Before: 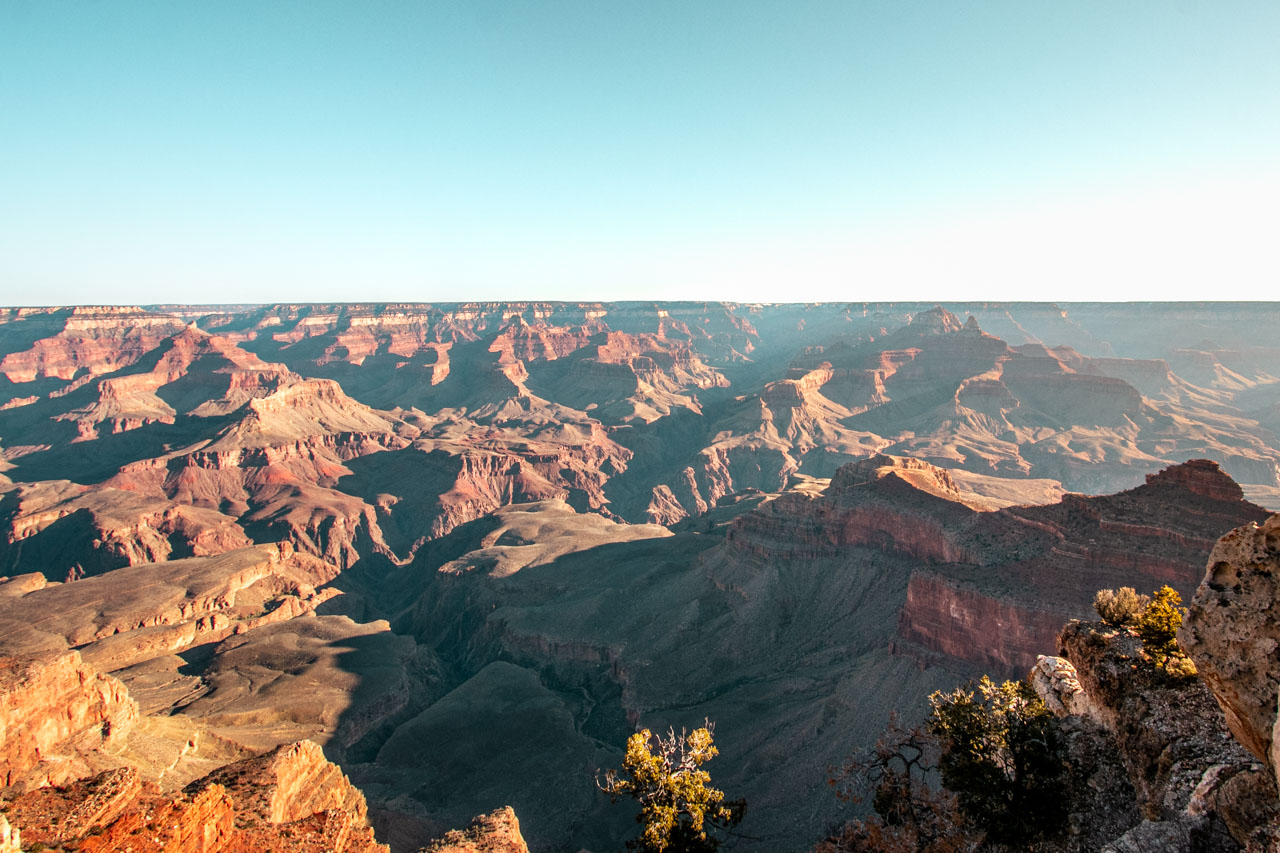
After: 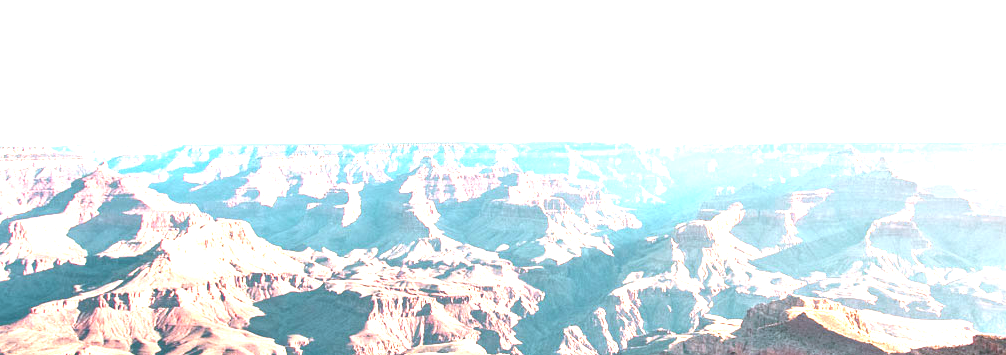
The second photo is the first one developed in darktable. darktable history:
crop: left 6.995%, top 18.658%, right 14.402%, bottom 39.668%
color correction: highlights a* -3.29, highlights b* -6.79, shadows a* 3.03, shadows b* 5.59
exposure: black level correction 0, exposure 1.943 EV, compensate highlight preservation false
